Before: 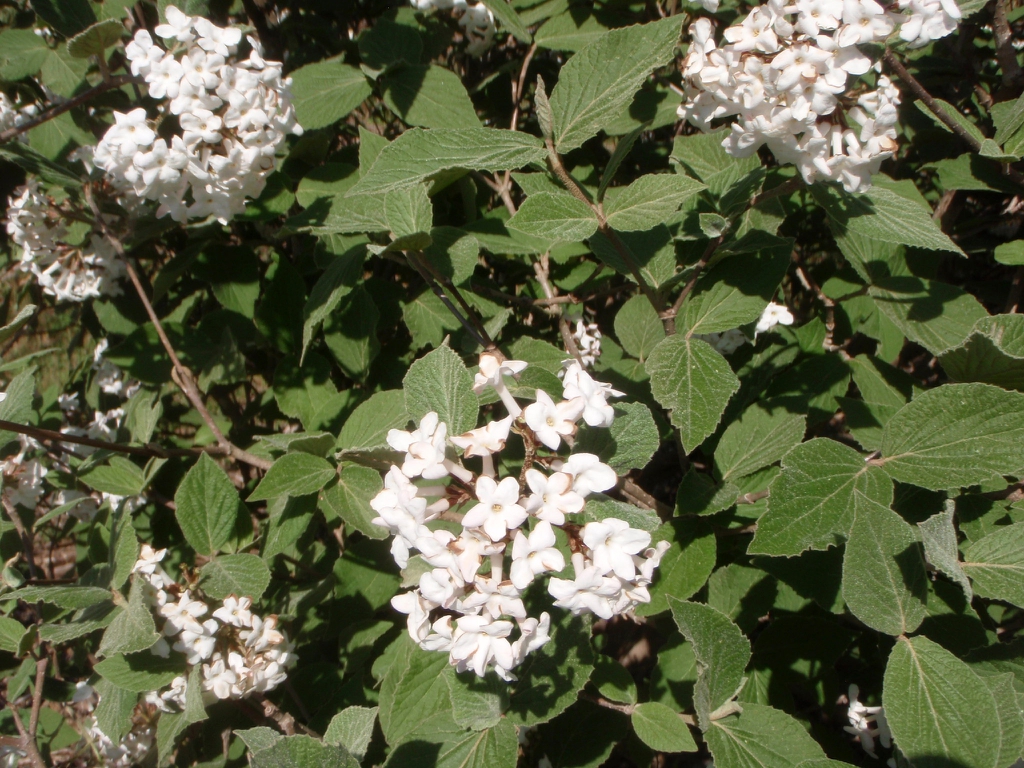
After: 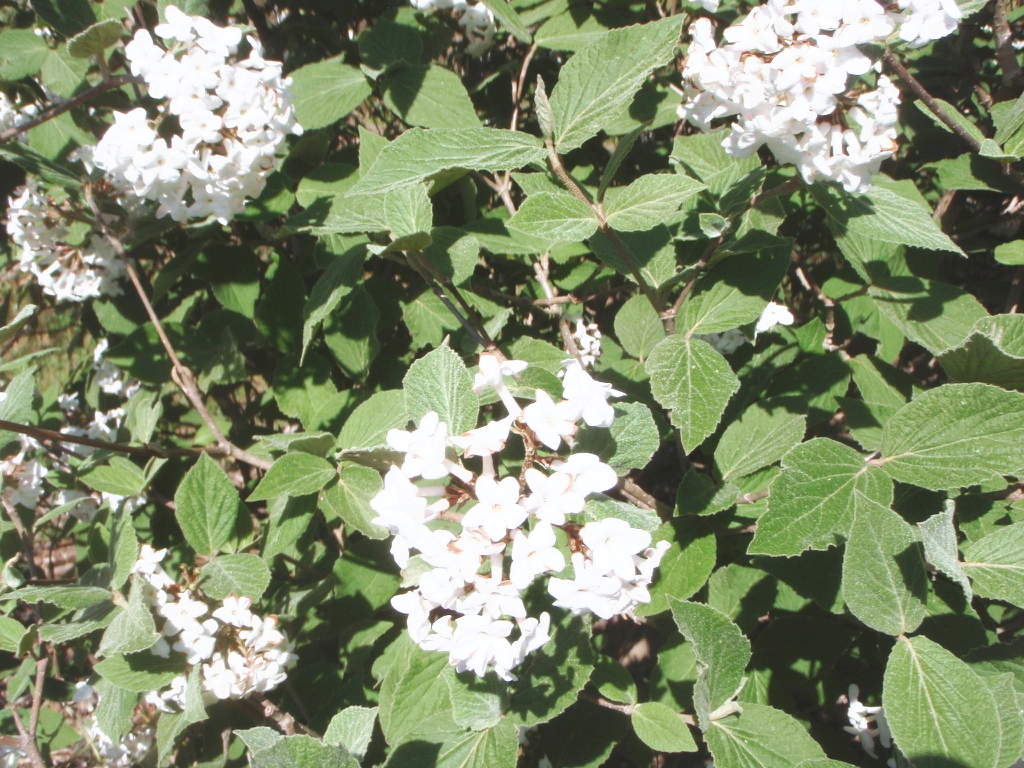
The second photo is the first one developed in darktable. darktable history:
tone equalizer: on, module defaults
tone curve: curves: ch0 [(0, 0) (0.003, 0.115) (0.011, 0.133) (0.025, 0.157) (0.044, 0.182) (0.069, 0.209) (0.1, 0.239) (0.136, 0.279) (0.177, 0.326) (0.224, 0.379) (0.277, 0.436) (0.335, 0.507) (0.399, 0.587) (0.468, 0.671) (0.543, 0.75) (0.623, 0.837) (0.709, 0.916) (0.801, 0.978) (0.898, 0.985) (1, 1)], preserve colors none
white balance: red 0.954, blue 1.079
